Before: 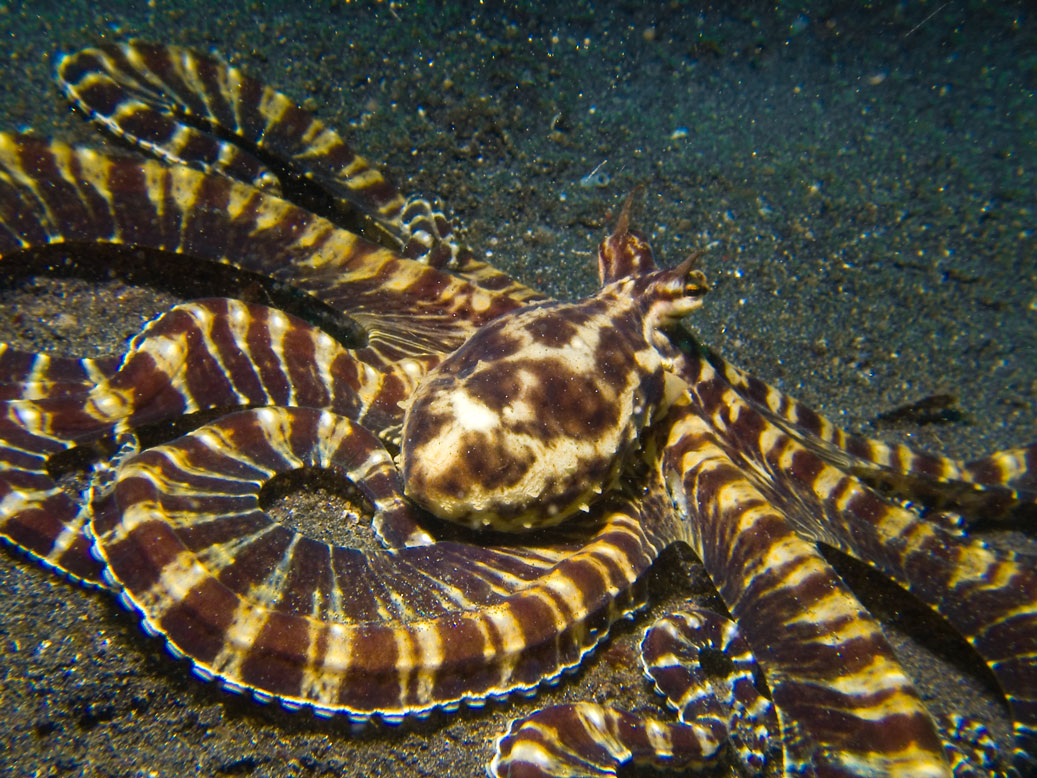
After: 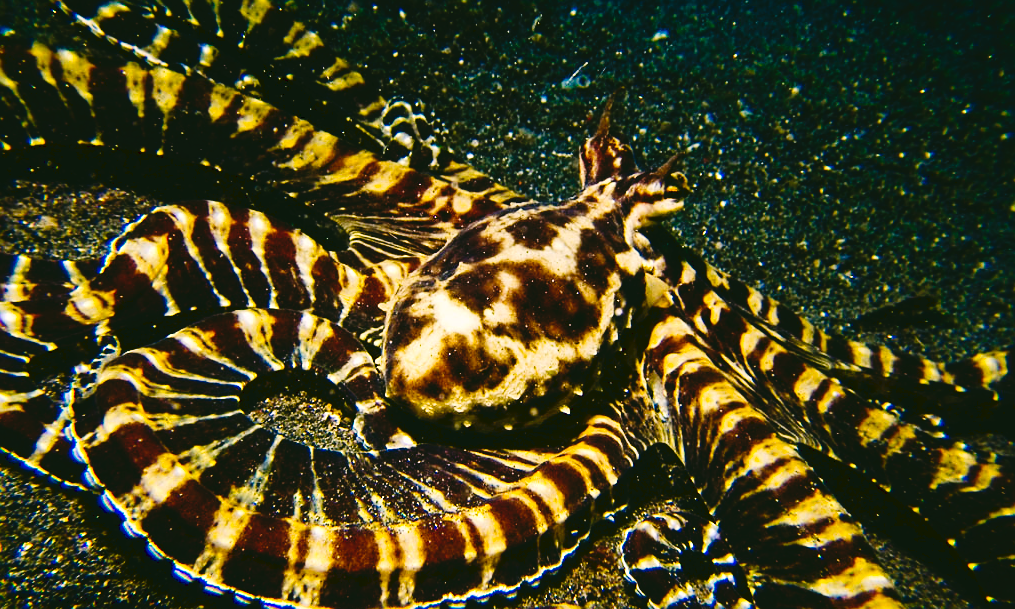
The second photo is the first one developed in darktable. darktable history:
color correction: highlights a* 4.66, highlights b* 4.95, shadows a* -7.83, shadows b* 4.91
crop and rotate: left 1.89%, top 12.722%, right 0.226%, bottom 8.893%
tone curve: curves: ch0 [(0, 0) (0.003, 0.068) (0.011, 0.068) (0.025, 0.068) (0.044, 0.068) (0.069, 0.072) (0.1, 0.072) (0.136, 0.077) (0.177, 0.095) (0.224, 0.126) (0.277, 0.2) (0.335, 0.3) (0.399, 0.407) (0.468, 0.52) (0.543, 0.624) (0.623, 0.721) (0.709, 0.811) (0.801, 0.88) (0.898, 0.942) (1, 1)], preserve colors none
sharpen: on, module defaults
contrast brightness saturation: contrast 0.133, brightness -0.054, saturation 0.153
